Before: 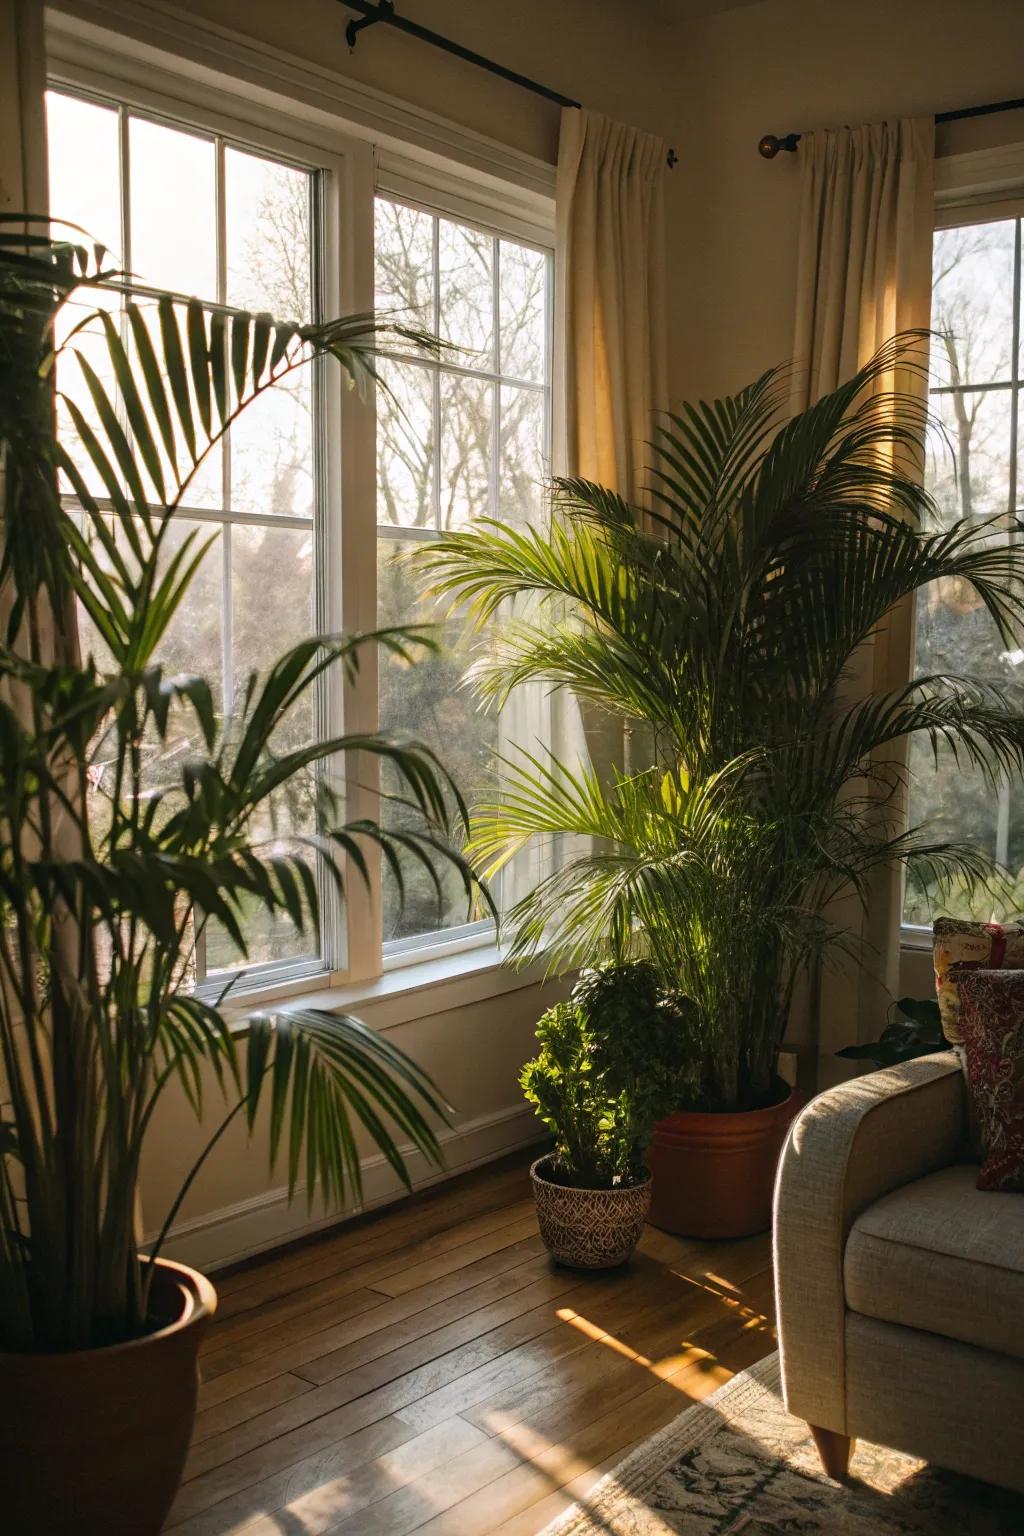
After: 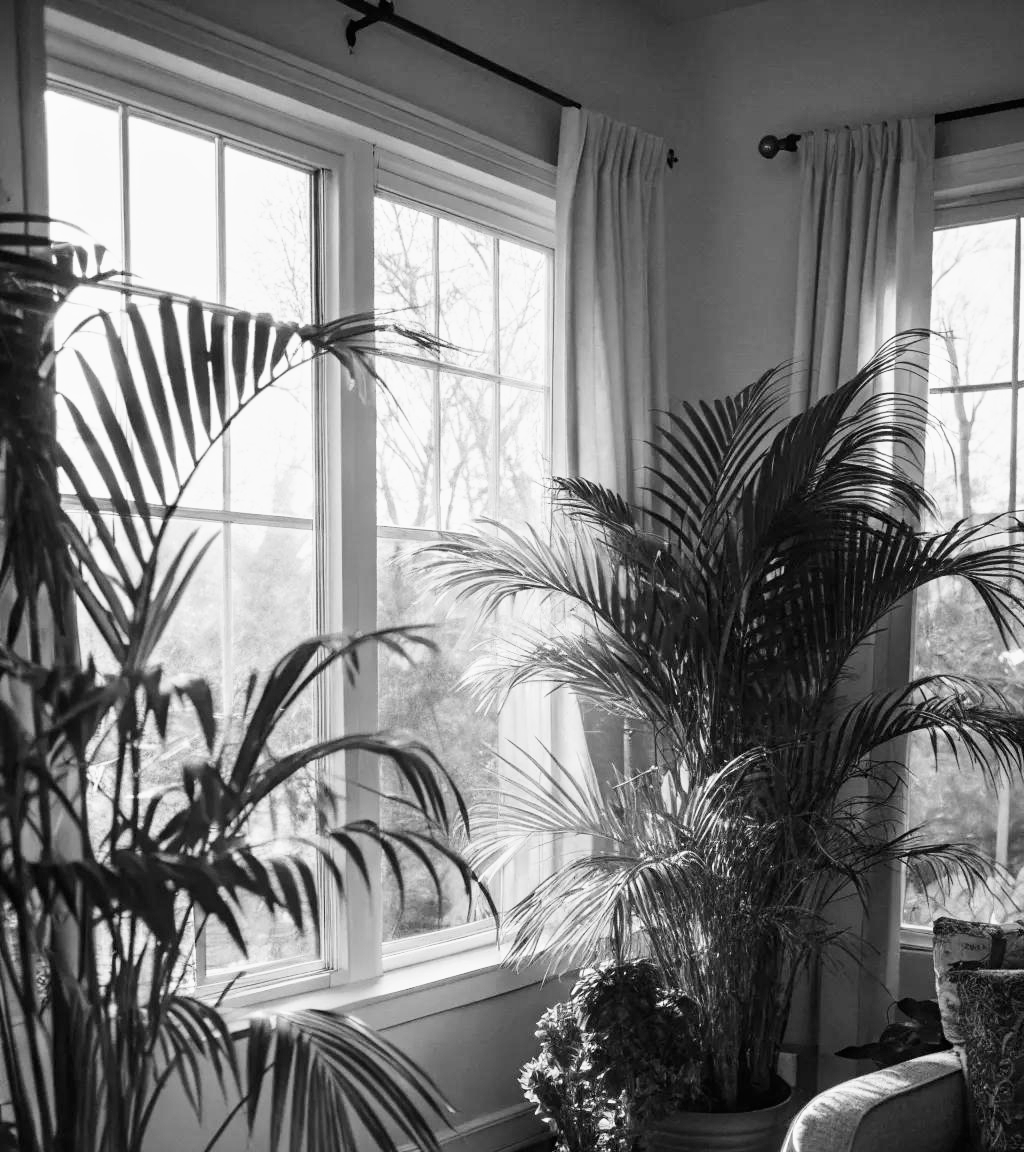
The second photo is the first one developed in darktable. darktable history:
crop: bottom 24.988%
base curve: curves: ch0 [(0, 0) (0.005, 0.002) (0.15, 0.3) (0.4, 0.7) (0.75, 0.95) (1, 1)], preserve colors none
monochrome: a 32, b 64, size 2.3
white balance: emerald 1
